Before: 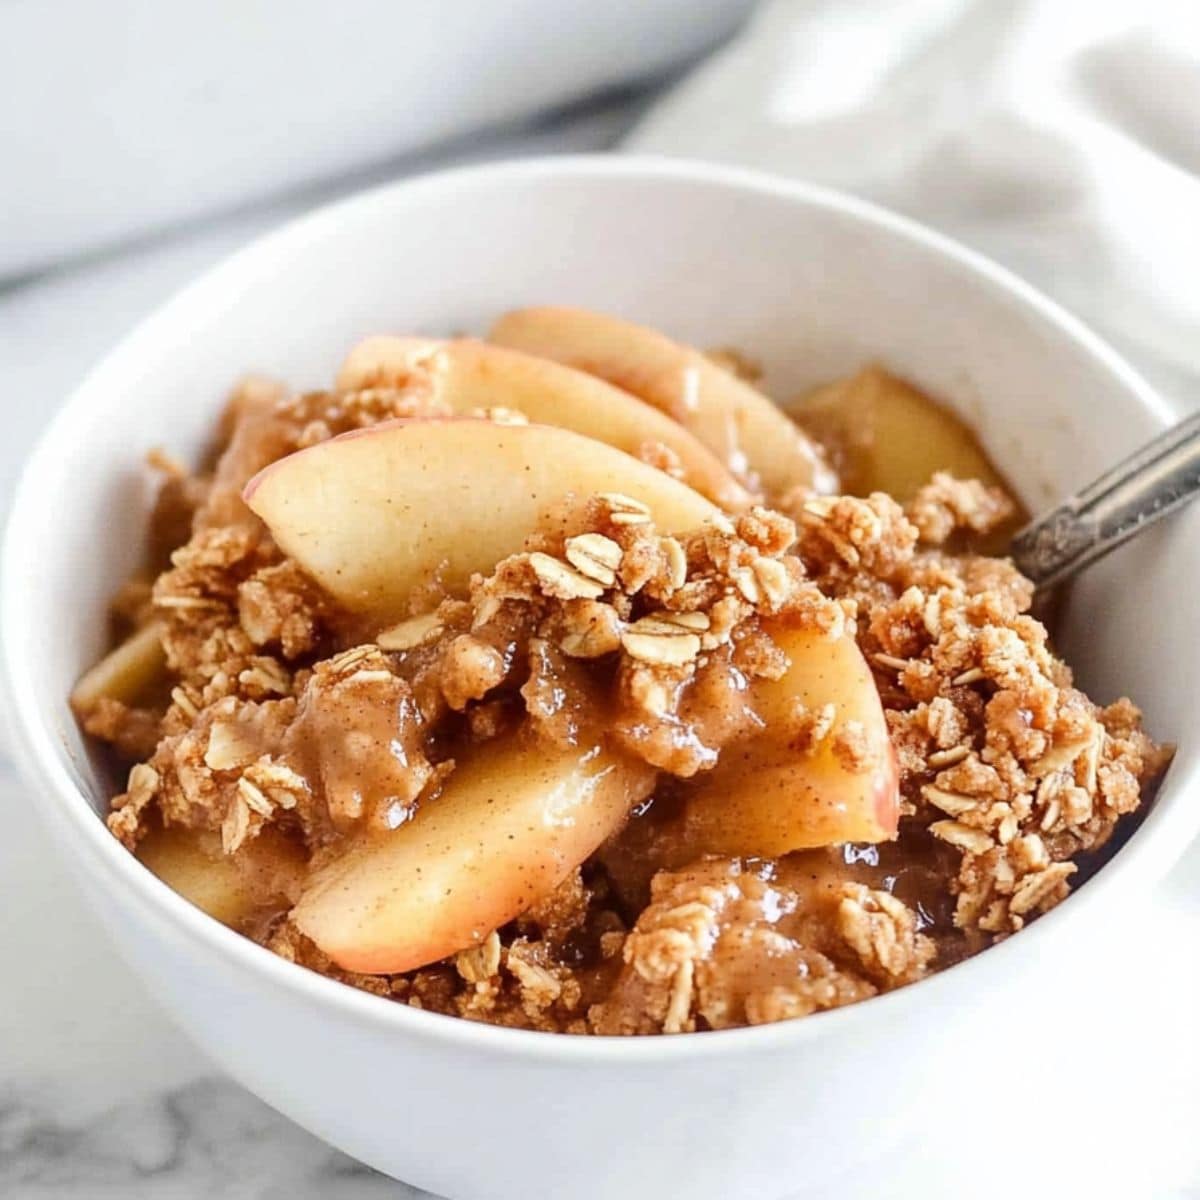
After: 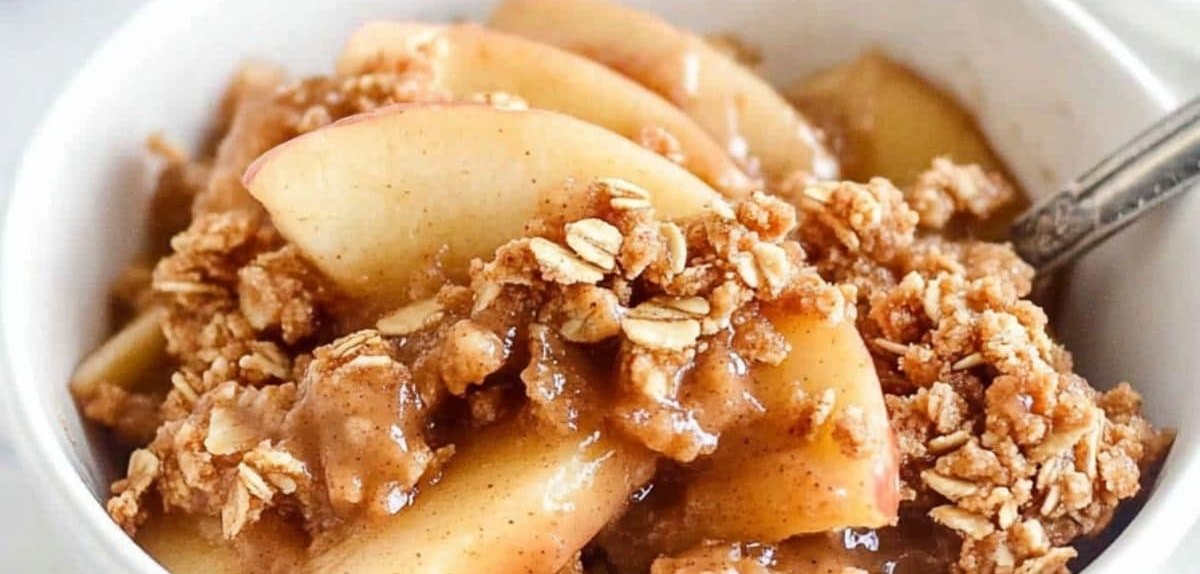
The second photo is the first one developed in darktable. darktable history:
crop and rotate: top 26.257%, bottom 25.853%
